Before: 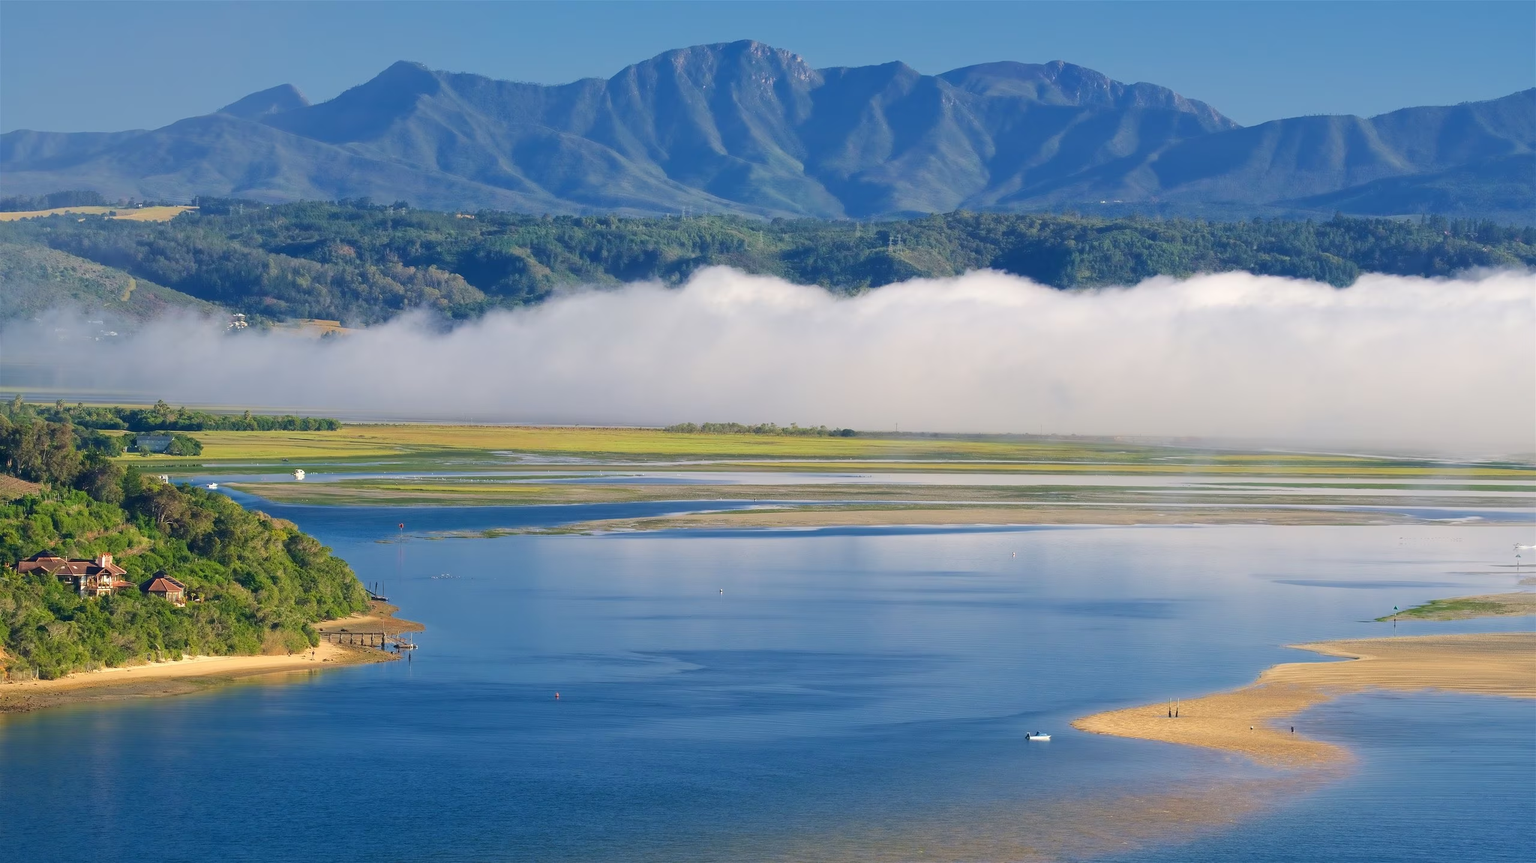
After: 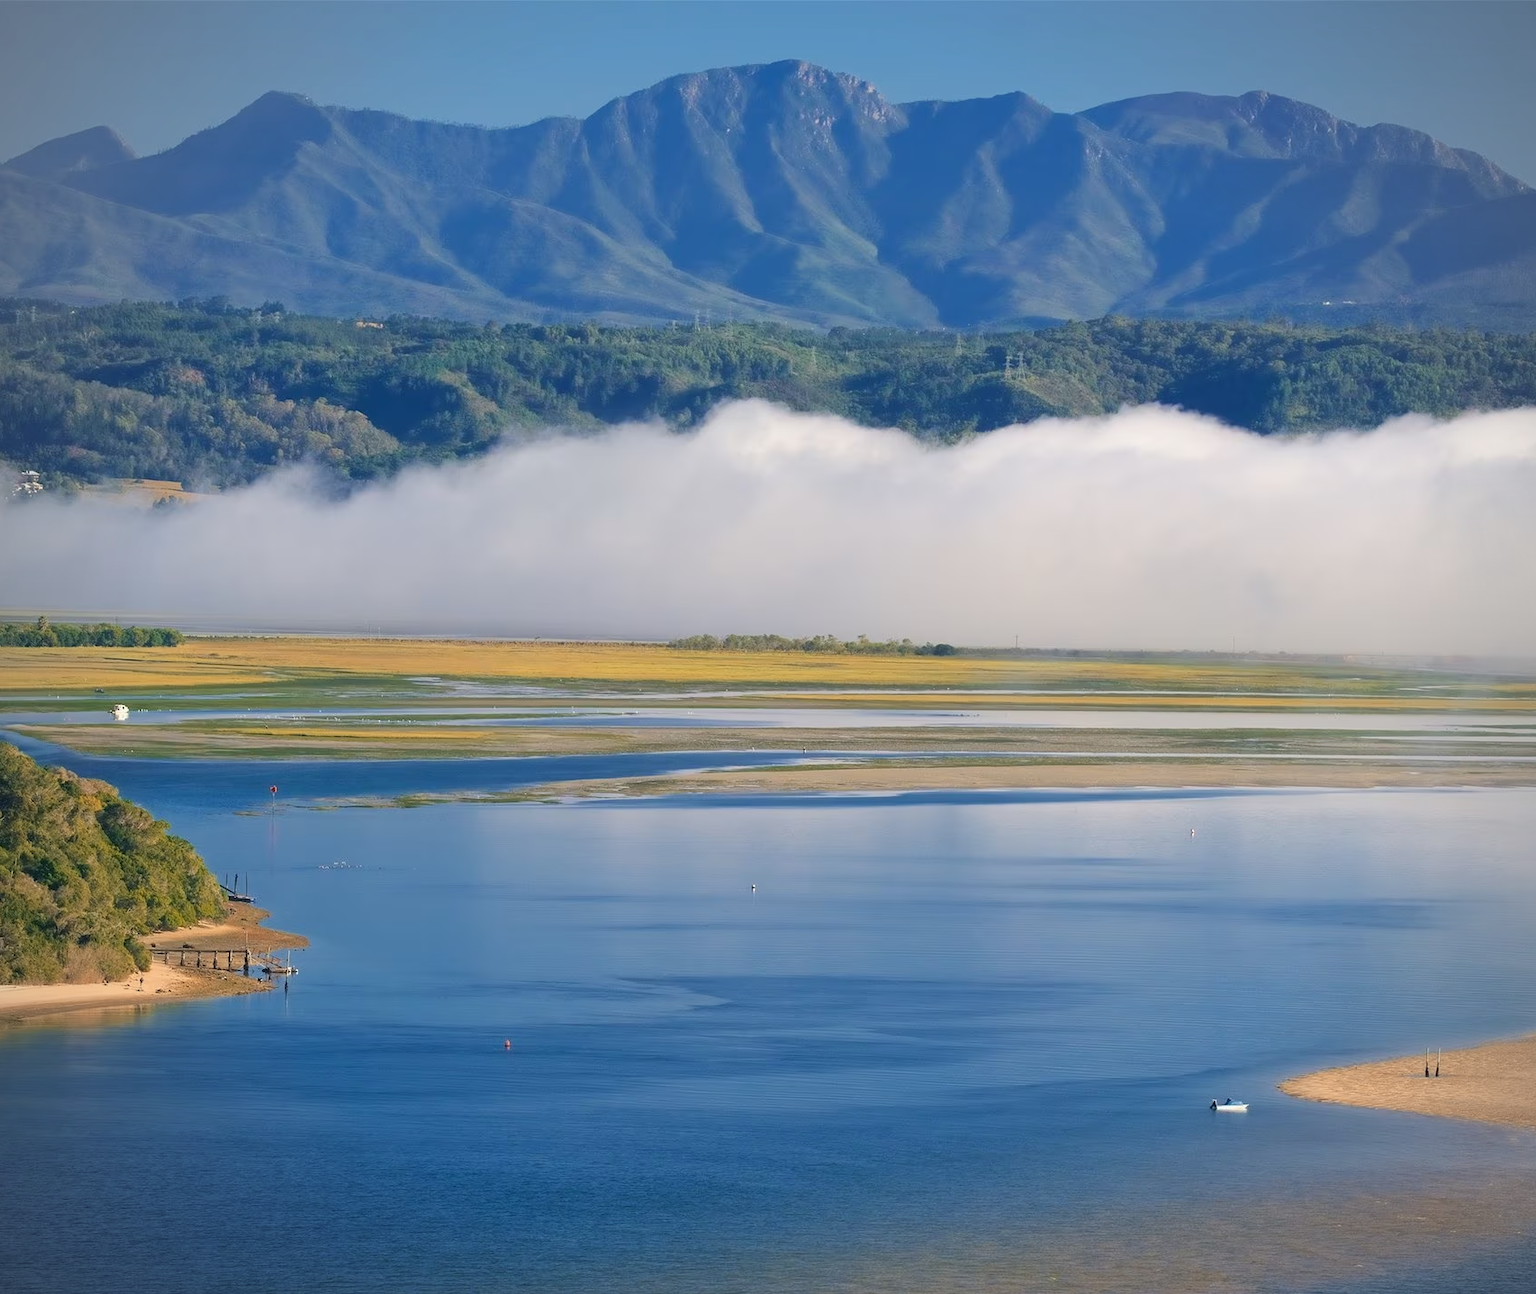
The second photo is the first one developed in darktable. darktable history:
crop and rotate: left 14.292%, right 19.041%
color zones: curves: ch2 [(0, 0.5) (0.143, 0.5) (0.286, 0.416) (0.429, 0.5) (0.571, 0.5) (0.714, 0.5) (0.857, 0.5) (1, 0.5)]
vignetting: fall-off radius 60.92%
